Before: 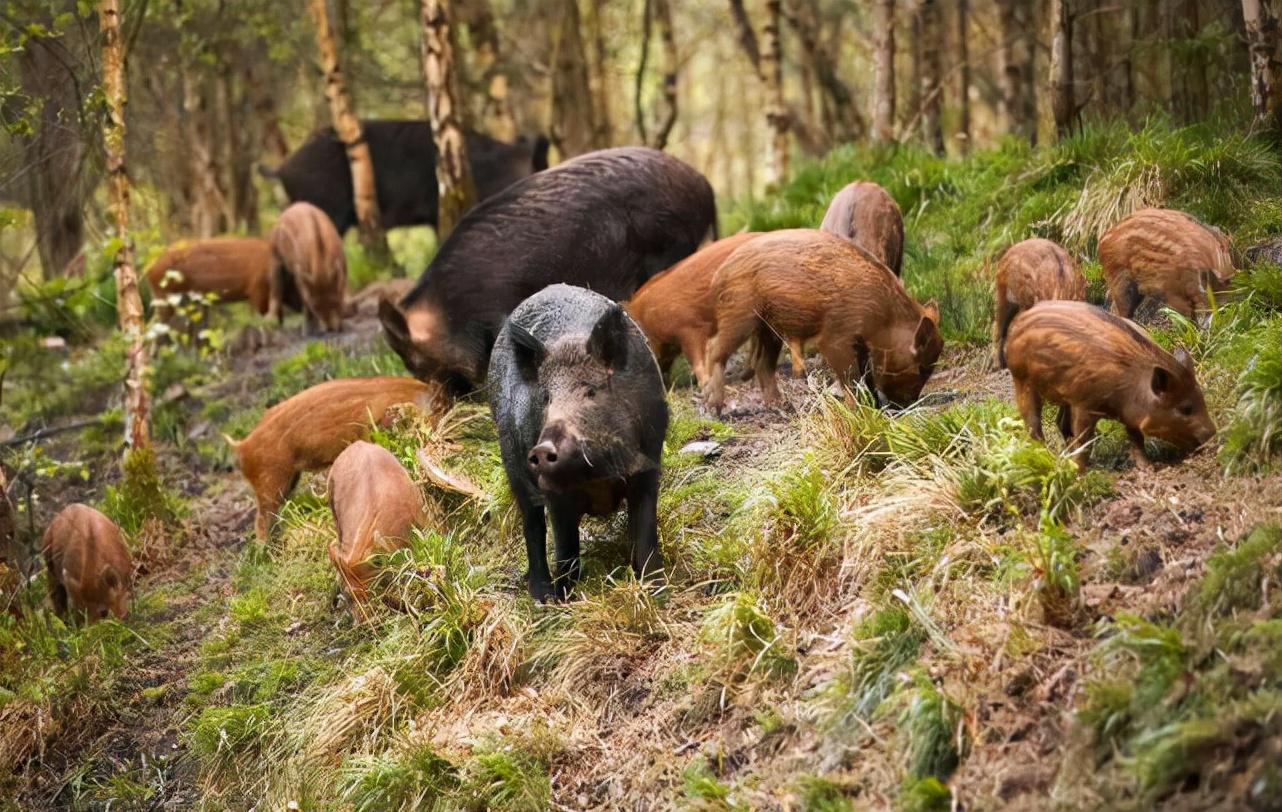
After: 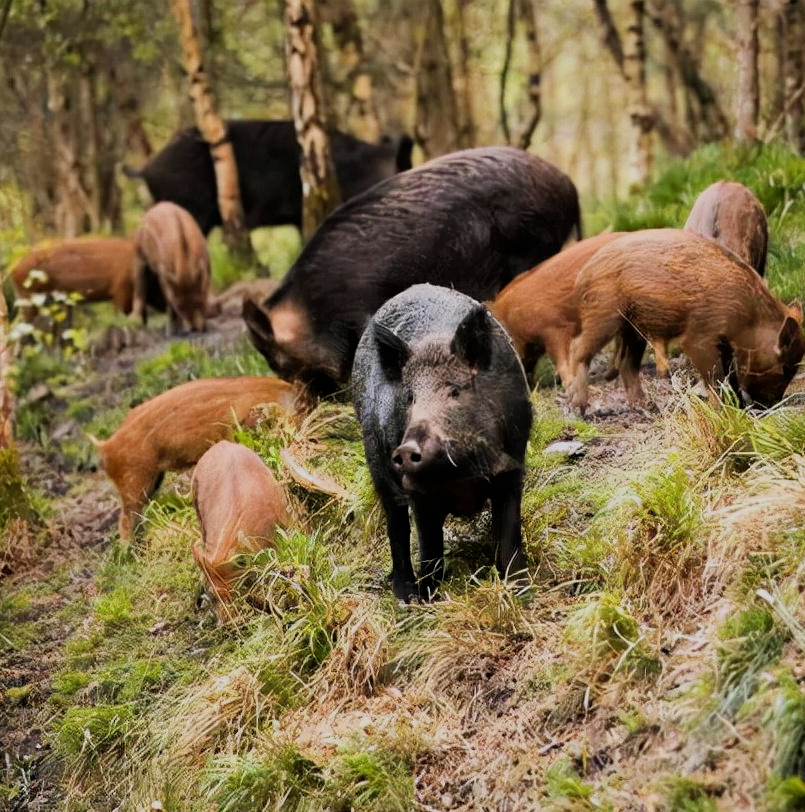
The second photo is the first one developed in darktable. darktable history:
filmic rgb: black relative exposure -7.65 EV, white relative exposure 4.56 EV, hardness 3.61, contrast 1.106
crop: left 10.644%, right 26.528%
